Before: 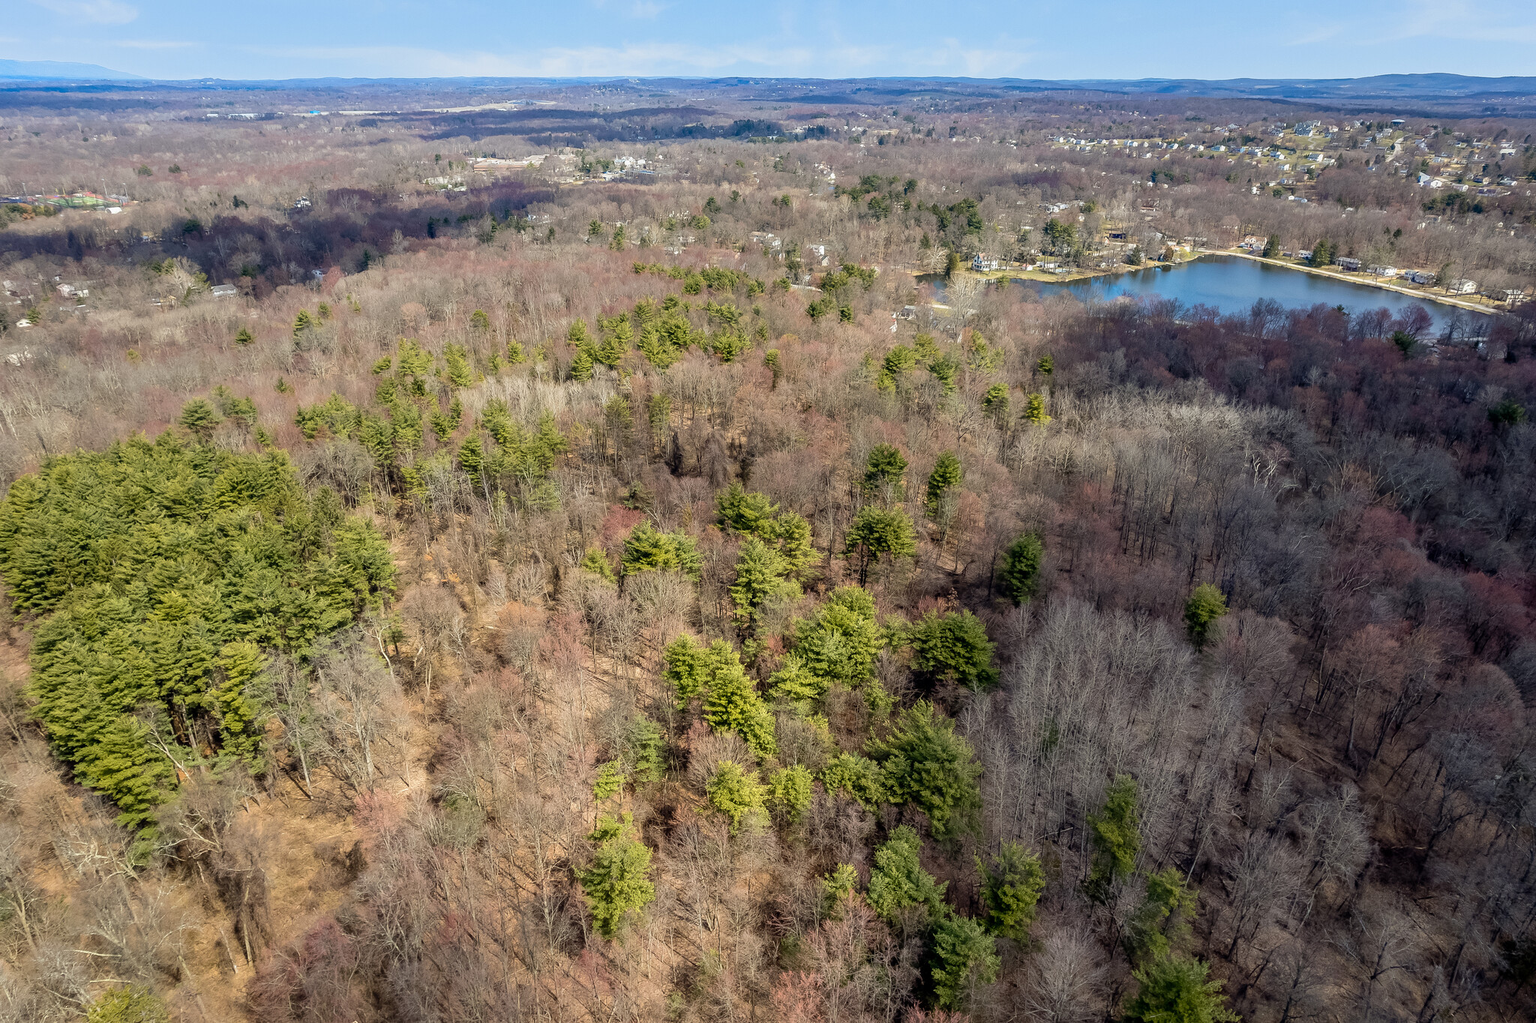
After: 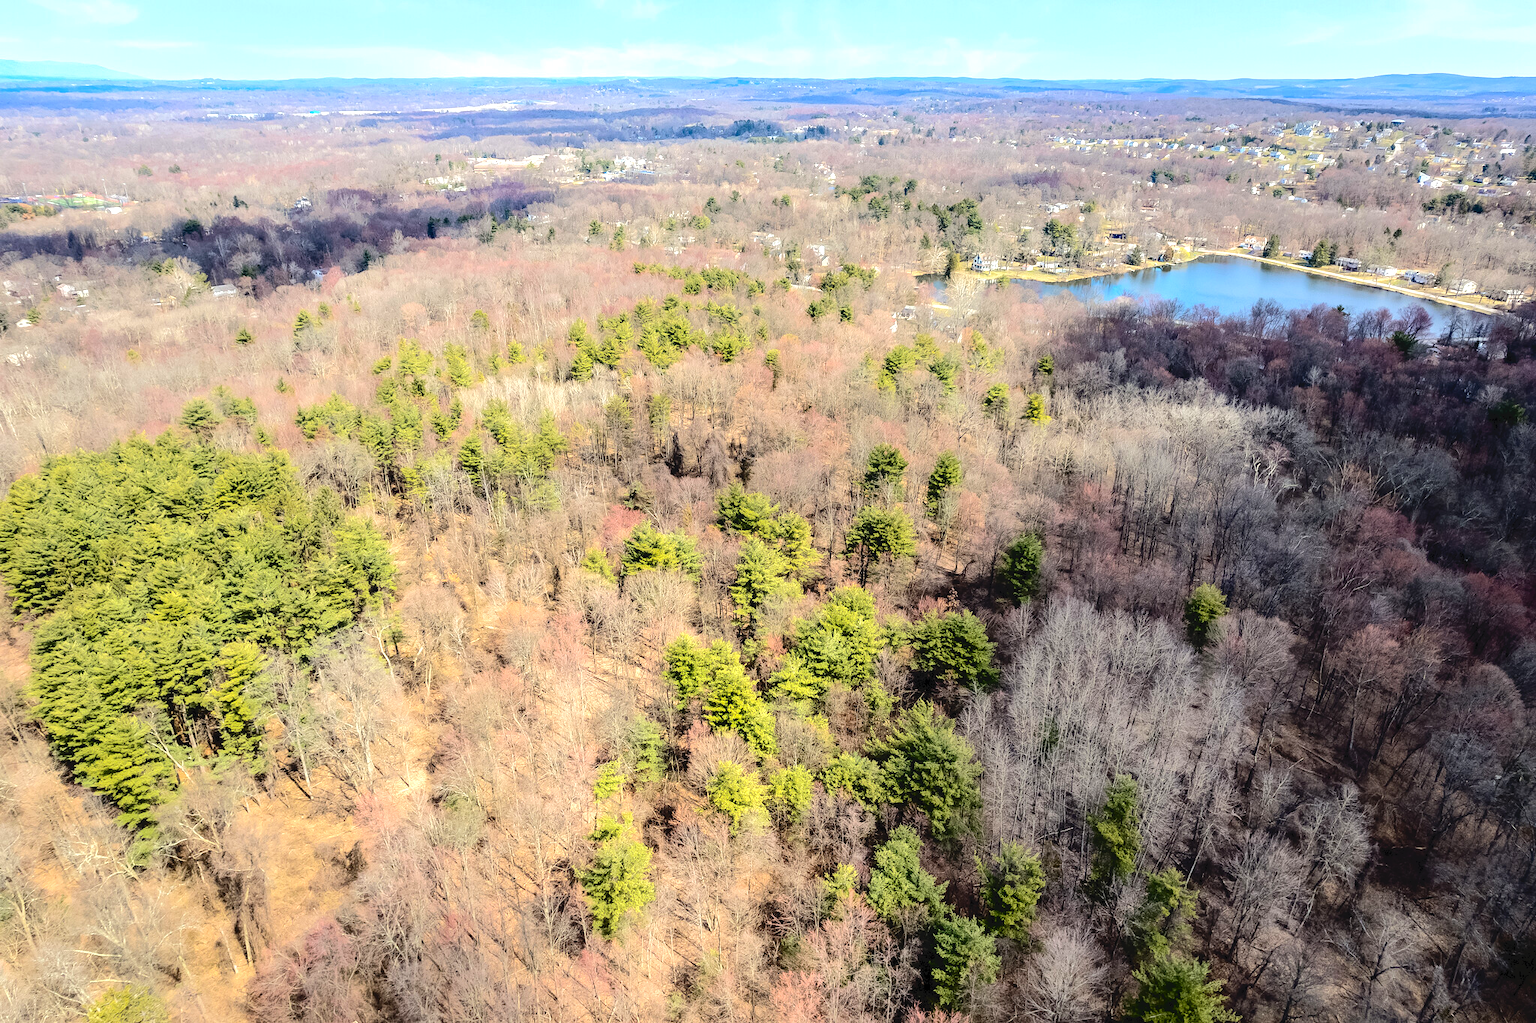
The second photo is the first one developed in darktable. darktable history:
color correction: highlights b* 0.063, saturation 1.14
tone curve: curves: ch0 [(0, 0) (0.003, 0.058) (0.011, 0.059) (0.025, 0.061) (0.044, 0.067) (0.069, 0.084) (0.1, 0.102) (0.136, 0.124) (0.177, 0.171) (0.224, 0.246) (0.277, 0.324) (0.335, 0.411) (0.399, 0.509) (0.468, 0.605) (0.543, 0.688) (0.623, 0.738) (0.709, 0.798) (0.801, 0.852) (0.898, 0.911) (1, 1)], color space Lab, independent channels, preserve colors none
tone equalizer: -8 EV -0.751 EV, -7 EV -0.671 EV, -6 EV -0.564 EV, -5 EV -0.382 EV, -3 EV 0.372 EV, -2 EV 0.6 EV, -1 EV 0.69 EV, +0 EV 0.75 EV
